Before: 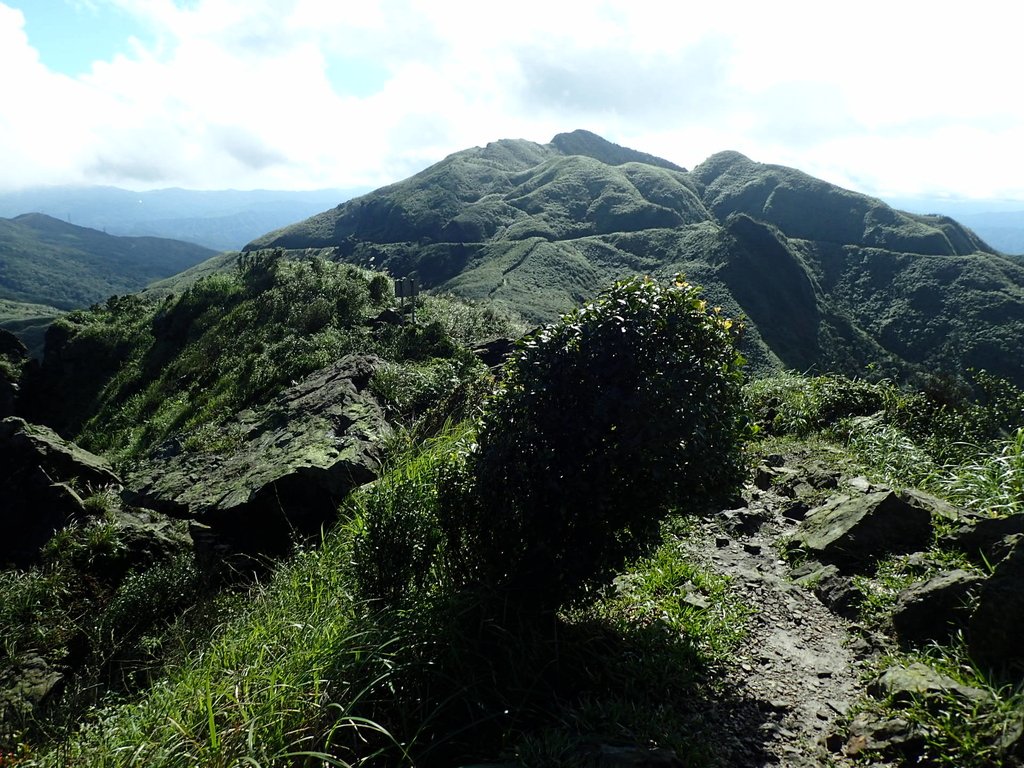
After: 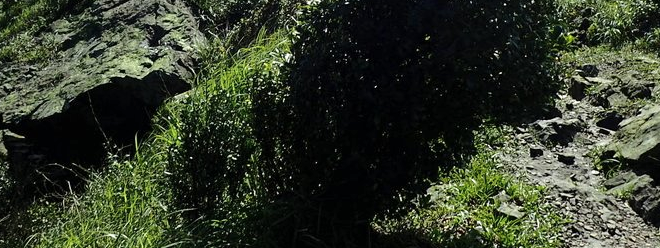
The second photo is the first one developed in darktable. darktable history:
shadows and highlights: radius 172.55, shadows 26.24, white point adjustment 3.14, highlights -68.63, soften with gaussian
crop: left 18.226%, top 50.901%, right 17.319%, bottom 16.801%
